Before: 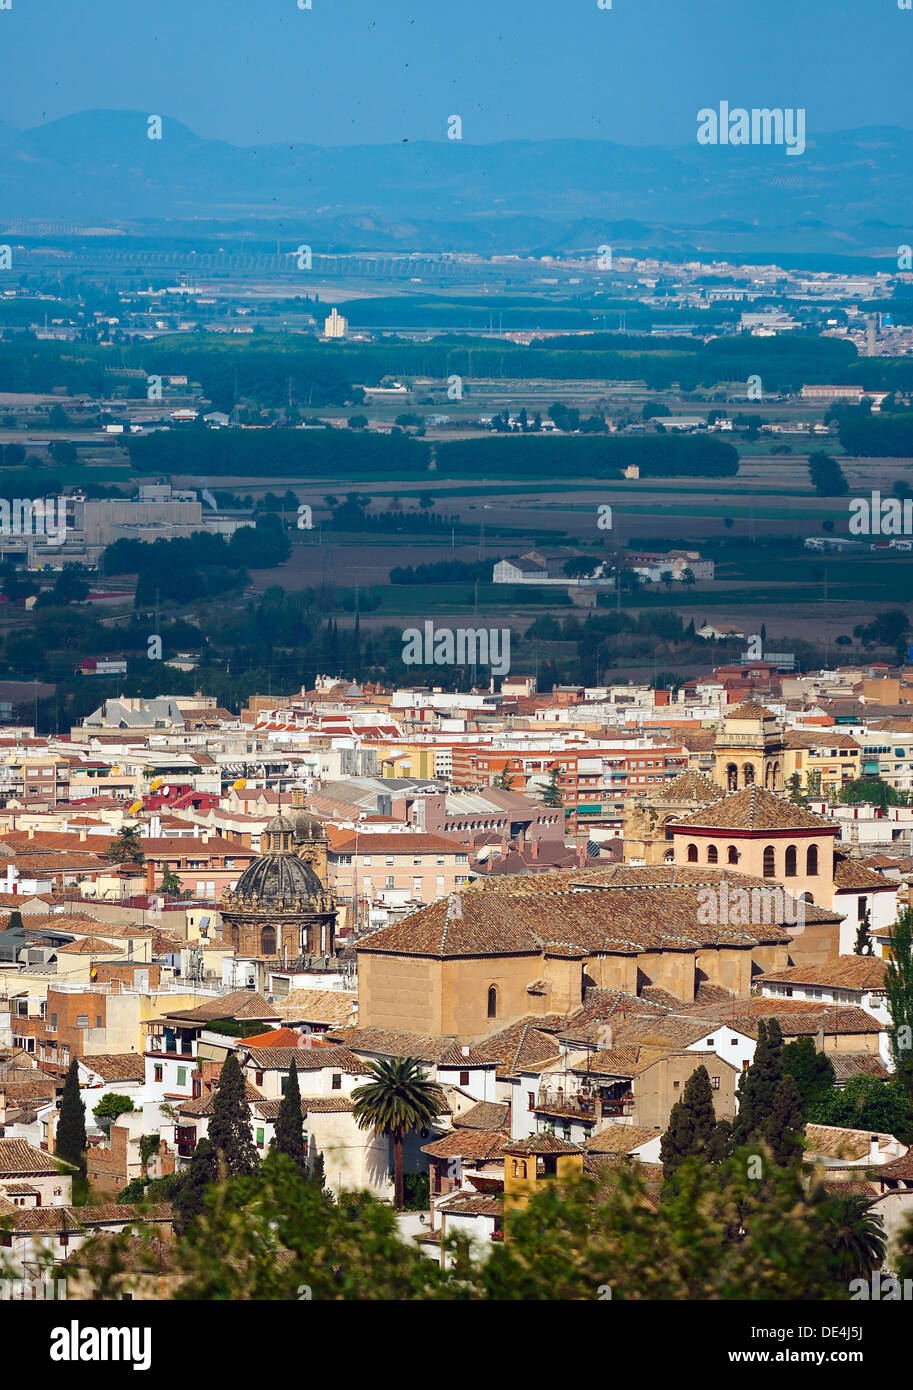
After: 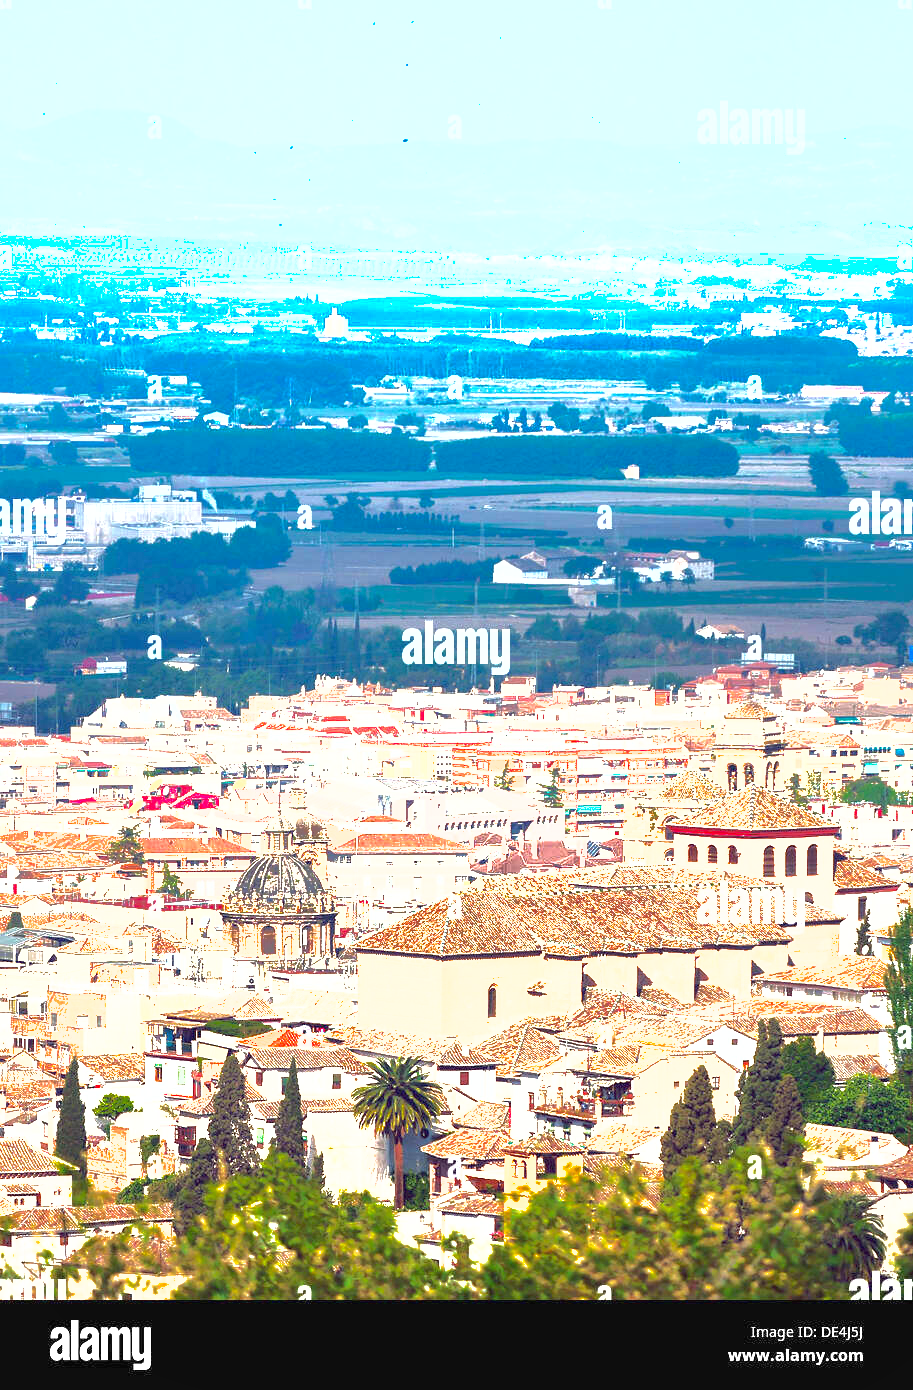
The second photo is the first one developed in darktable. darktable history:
exposure: black level correction 0, exposure 2.327 EV, compensate exposure bias true, compensate highlight preservation false
shadows and highlights: shadows 40, highlights -60
